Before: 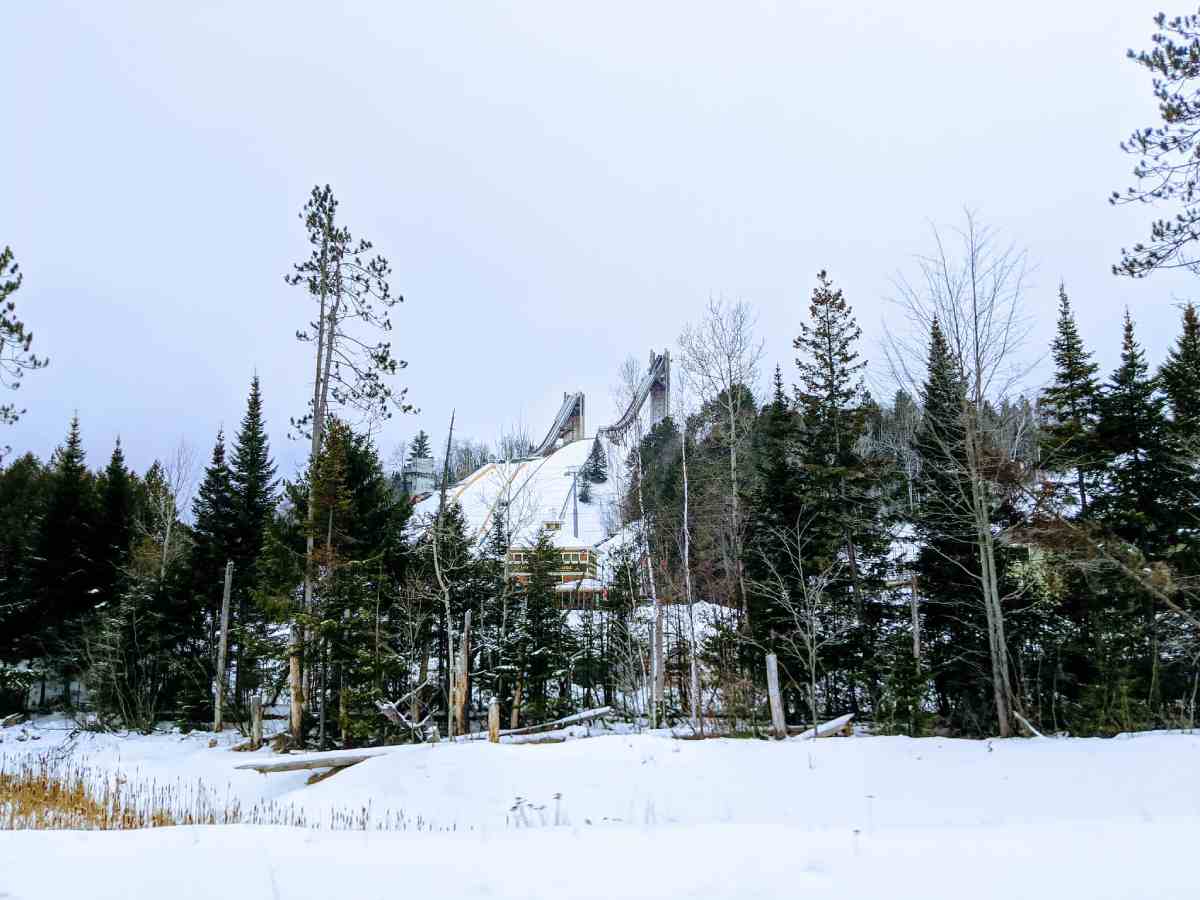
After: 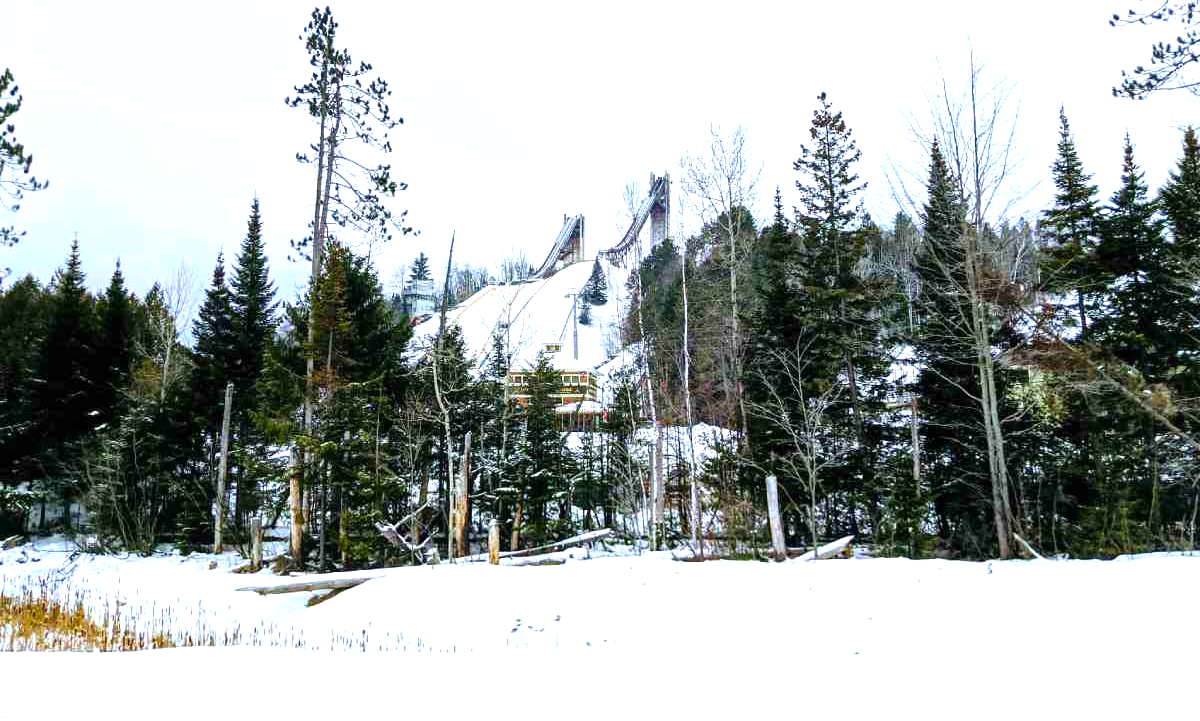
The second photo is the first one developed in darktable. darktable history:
crop and rotate: top 19.862%
color balance rgb: perceptual saturation grading › global saturation 19.359%, perceptual brilliance grading › global brilliance 11.399%
shadows and highlights: shadows 37.77, highlights -27.31, soften with gaussian
exposure: exposure 0.29 EV, compensate highlight preservation false
